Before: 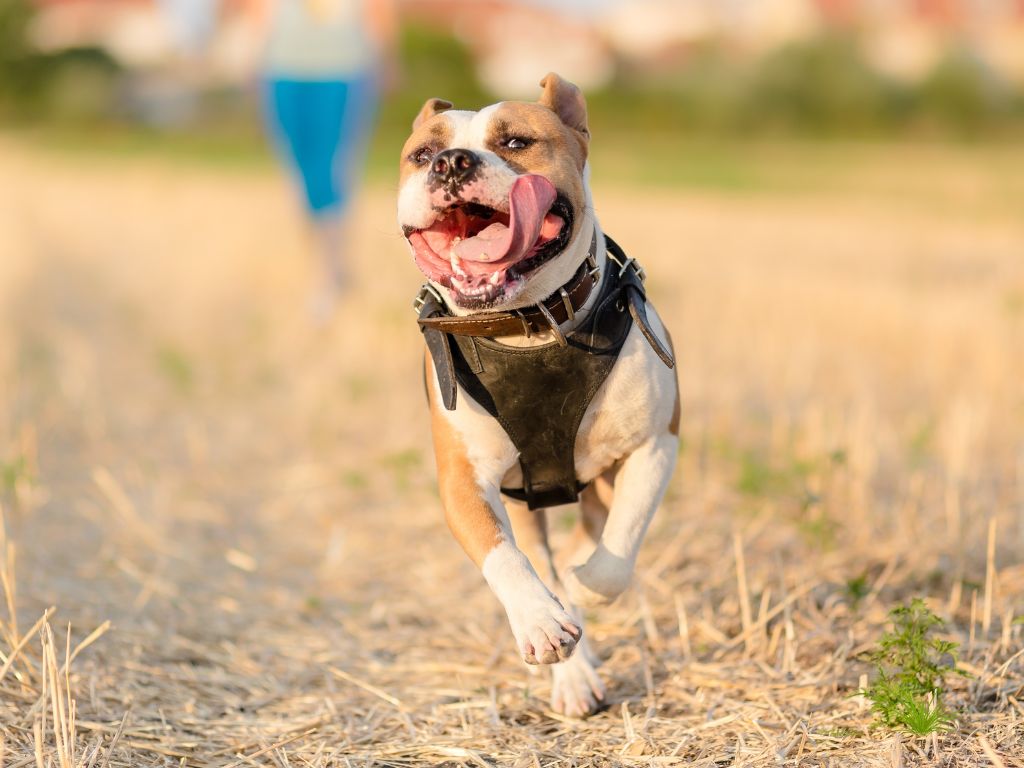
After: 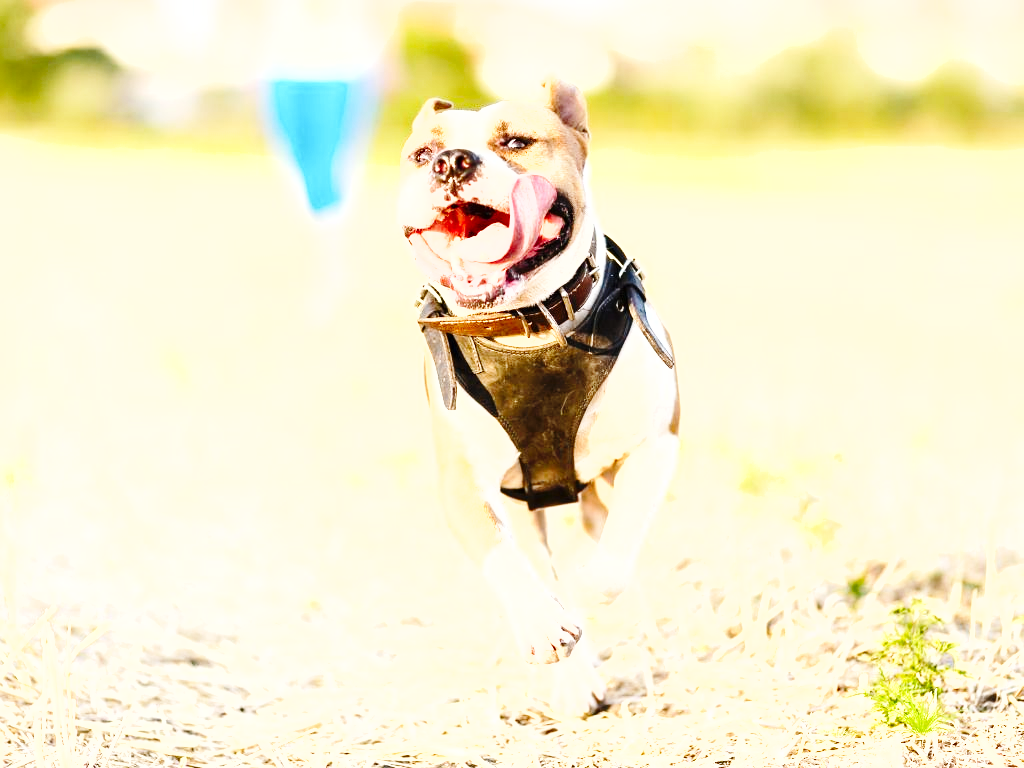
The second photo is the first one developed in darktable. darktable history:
exposure: black level correction 0, exposure 1.5 EV, compensate exposure bias true, compensate highlight preservation false
base curve: curves: ch0 [(0, 0) (0.036, 0.025) (0.121, 0.166) (0.206, 0.329) (0.605, 0.79) (1, 1)], preserve colors none
shadows and highlights: shadows 29.32, highlights -29.32, low approximation 0.01, soften with gaussian
